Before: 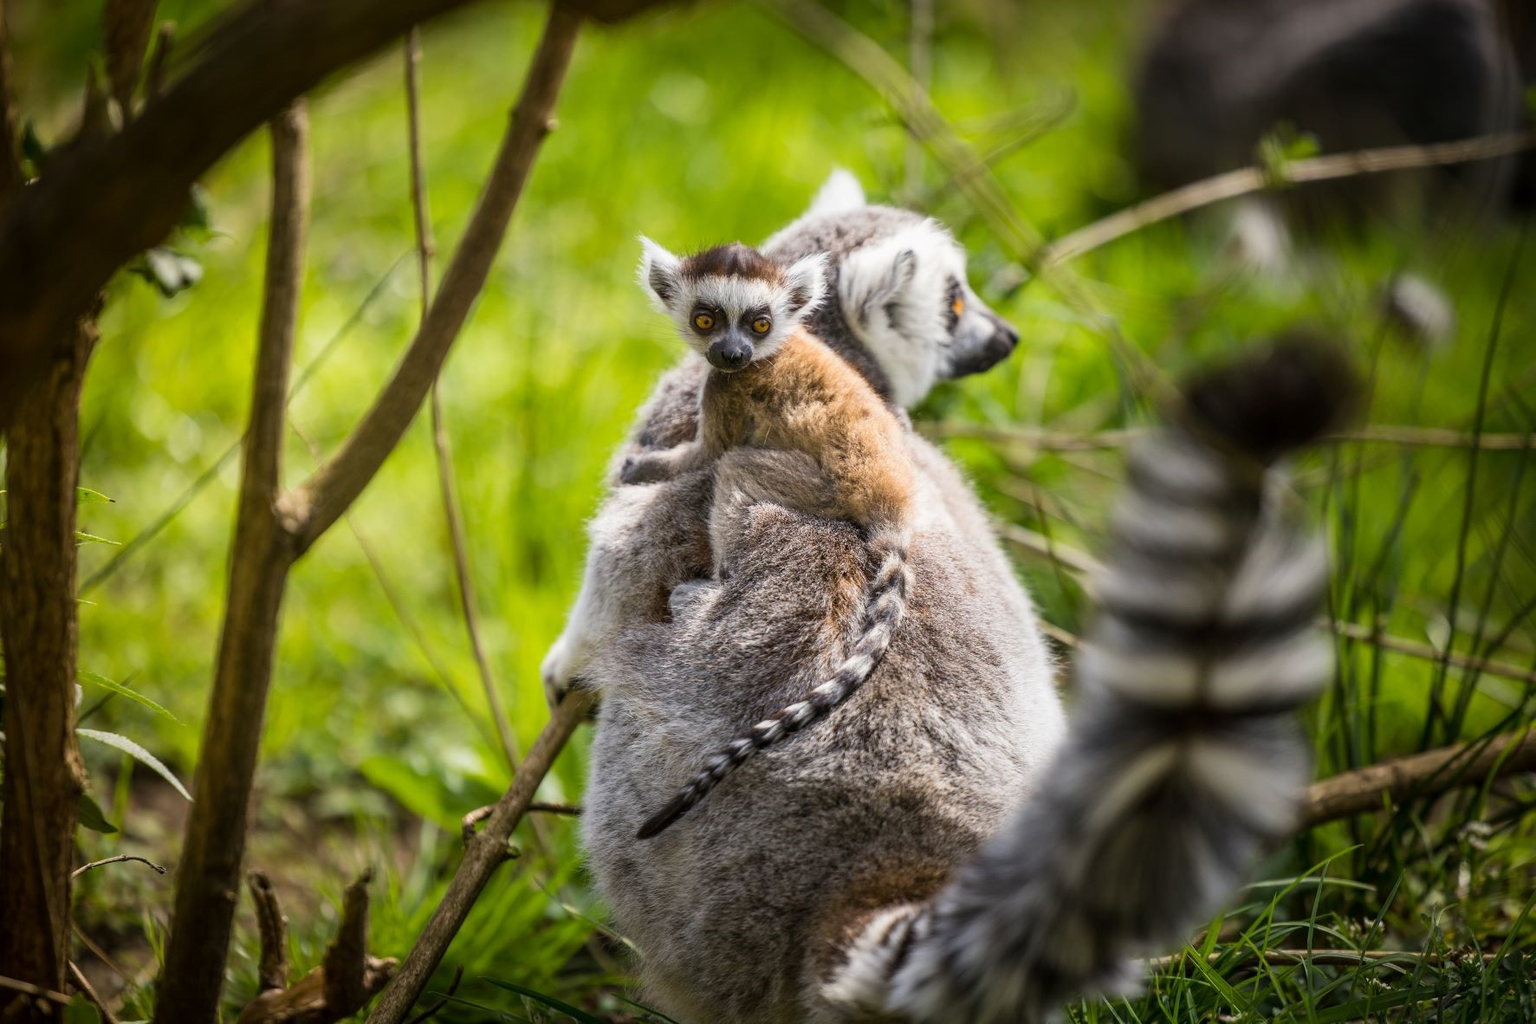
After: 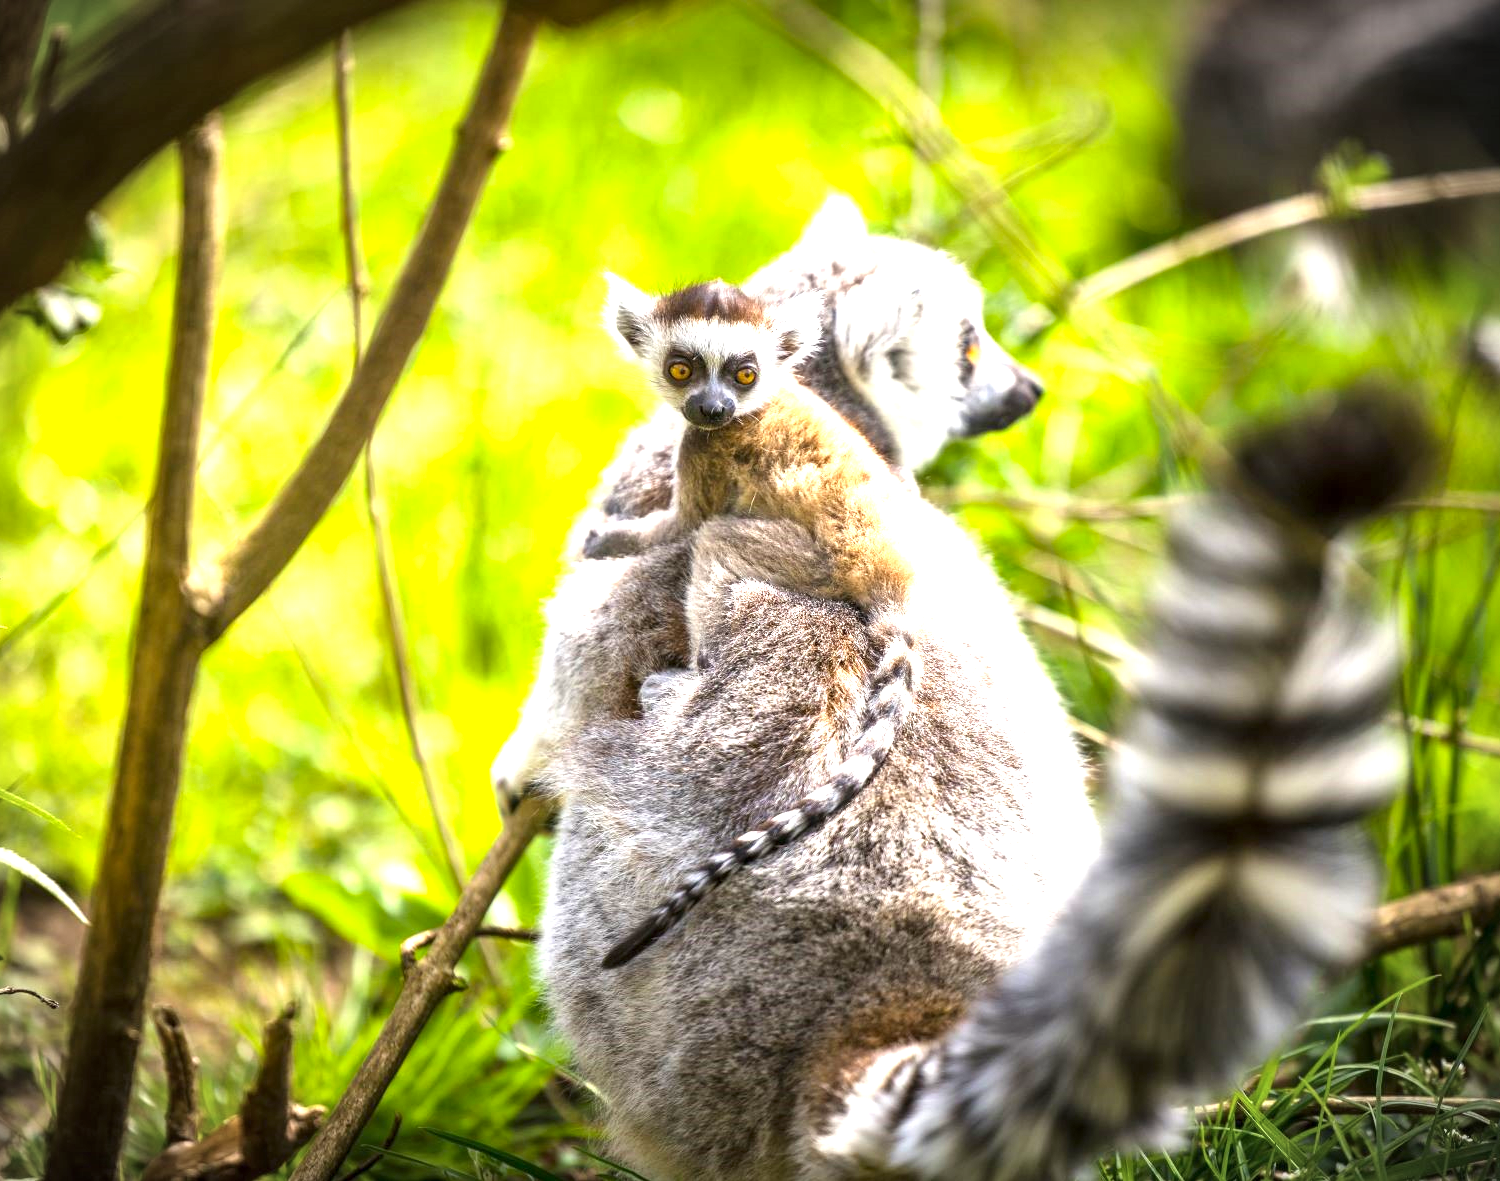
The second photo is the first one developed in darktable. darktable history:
color balance rgb: linear chroma grading › global chroma 0.292%, perceptual saturation grading › global saturation 0.578%, global vibrance 20%
local contrast: mode bilateral grid, contrast 20, coarseness 50, detail 120%, midtone range 0.2
exposure: black level correction 0, exposure 1.403 EV, compensate highlight preservation false
vignetting: fall-off start 97.23%, width/height ratio 1.187
crop: left 7.536%, right 7.834%
